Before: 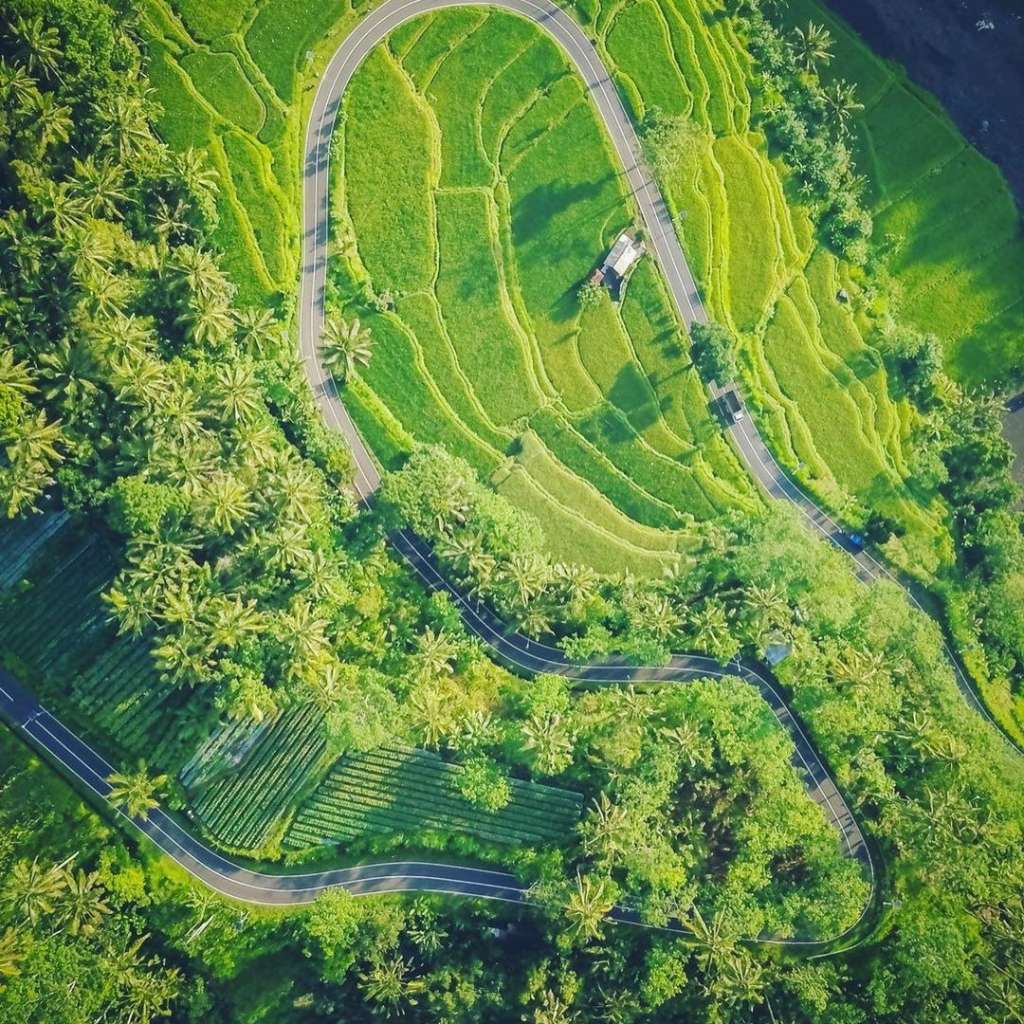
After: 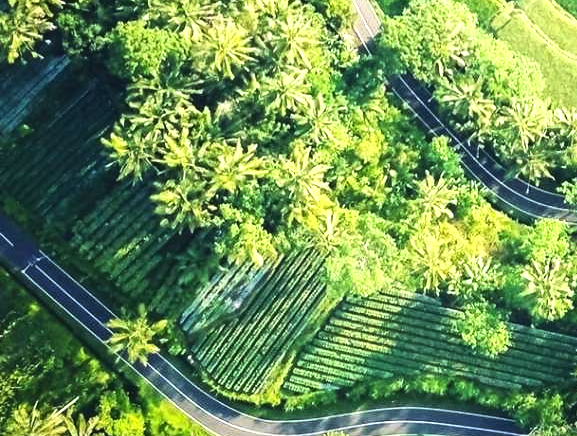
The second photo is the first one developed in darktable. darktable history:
crop: top 44.483%, right 43.593%, bottom 12.892%
tone equalizer: -8 EV -1.08 EV, -7 EV -1.01 EV, -6 EV -0.867 EV, -5 EV -0.578 EV, -3 EV 0.578 EV, -2 EV 0.867 EV, -1 EV 1.01 EV, +0 EV 1.08 EV, edges refinement/feathering 500, mask exposure compensation -1.57 EV, preserve details no
